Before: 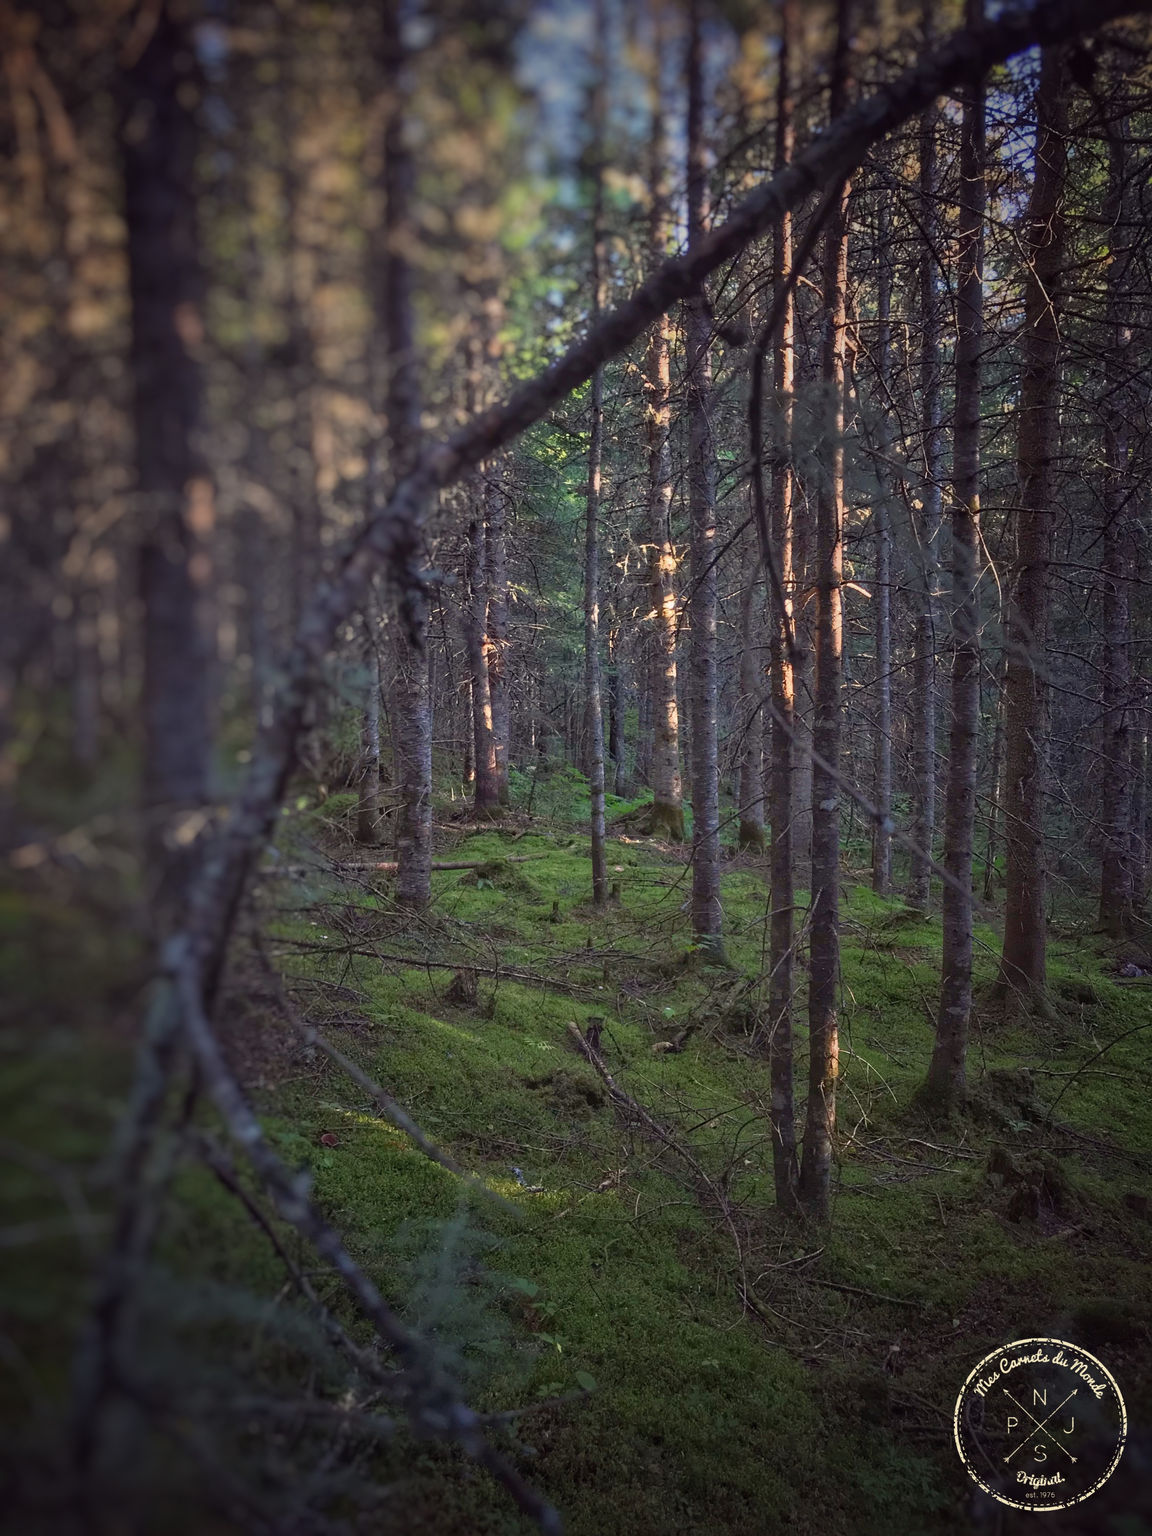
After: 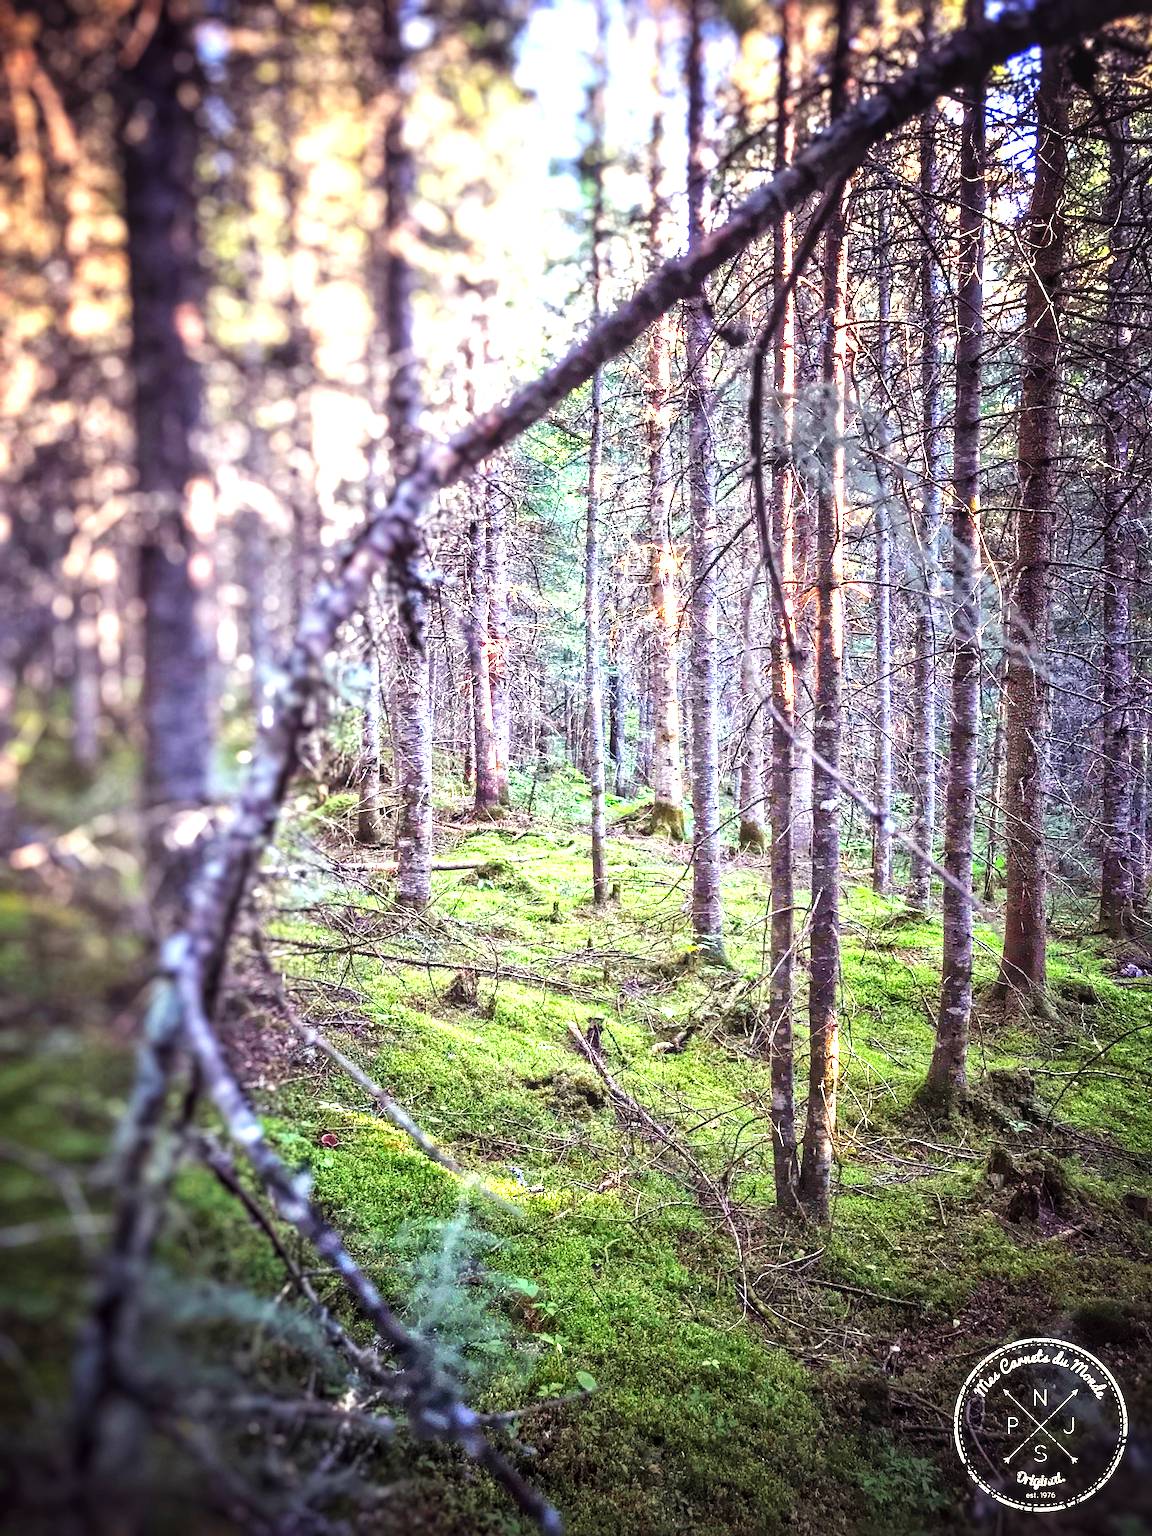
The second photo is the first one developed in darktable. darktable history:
exposure: black level correction 0, exposure 0.498 EV, compensate highlight preservation false
base curve: curves: ch0 [(0, 0.003) (0.001, 0.002) (0.006, 0.004) (0.02, 0.022) (0.048, 0.086) (0.094, 0.234) (0.162, 0.431) (0.258, 0.629) (0.385, 0.8) (0.548, 0.918) (0.751, 0.988) (1, 1)], preserve colors none
levels: black 0.106%, levels [0.012, 0.367, 0.697]
local contrast: on, module defaults
